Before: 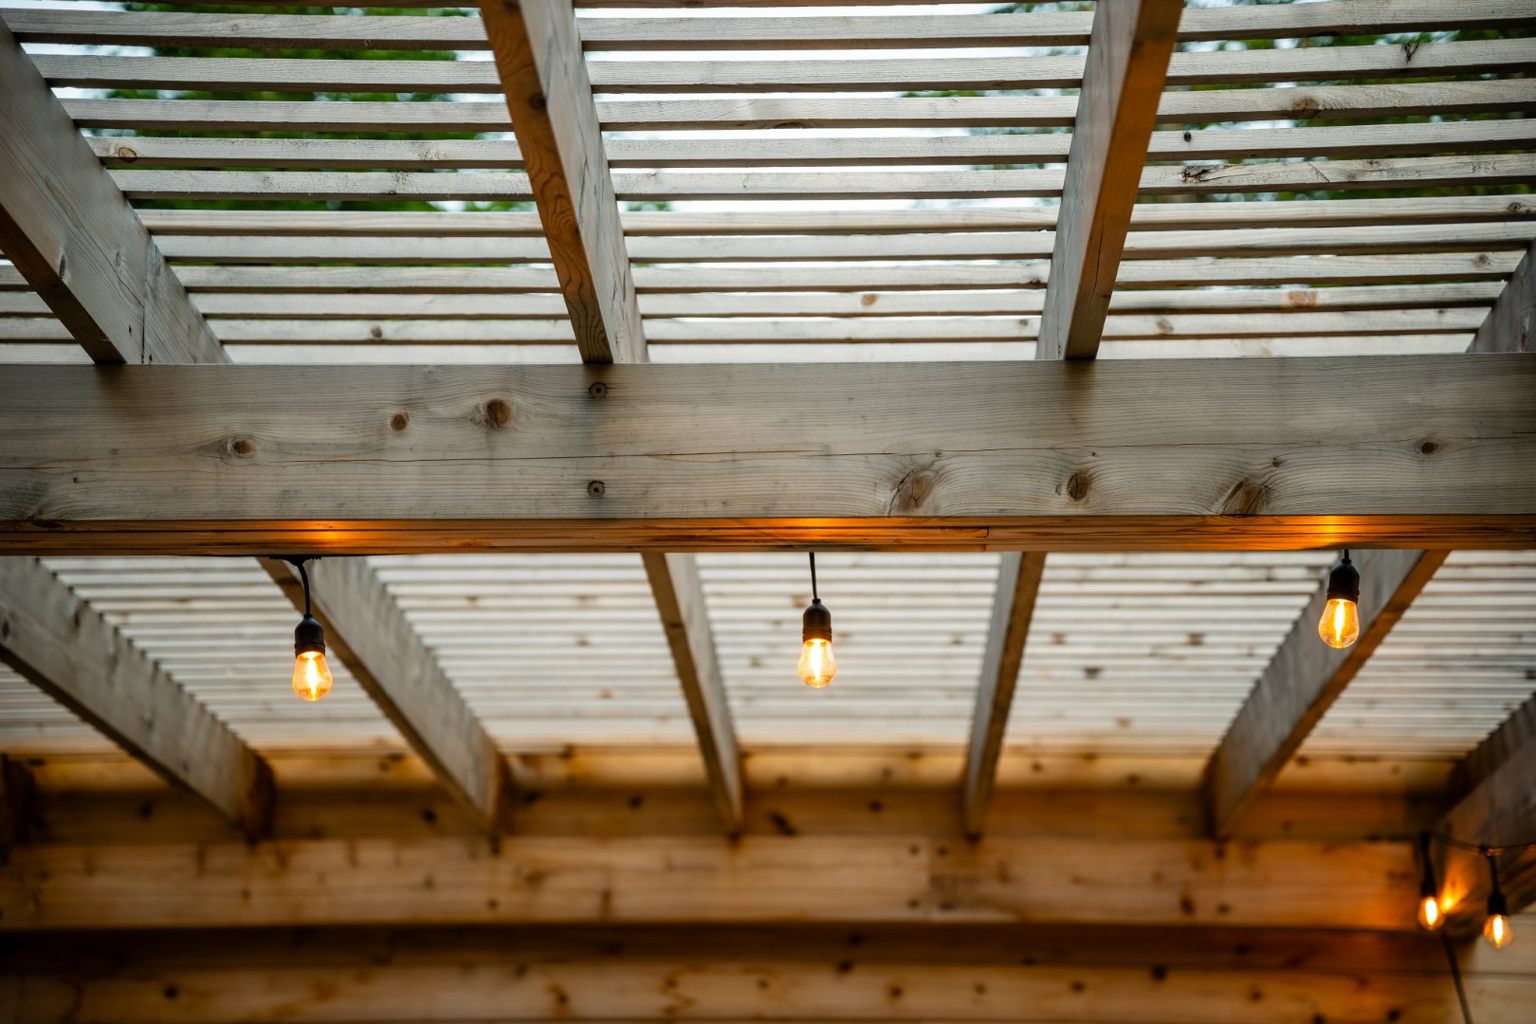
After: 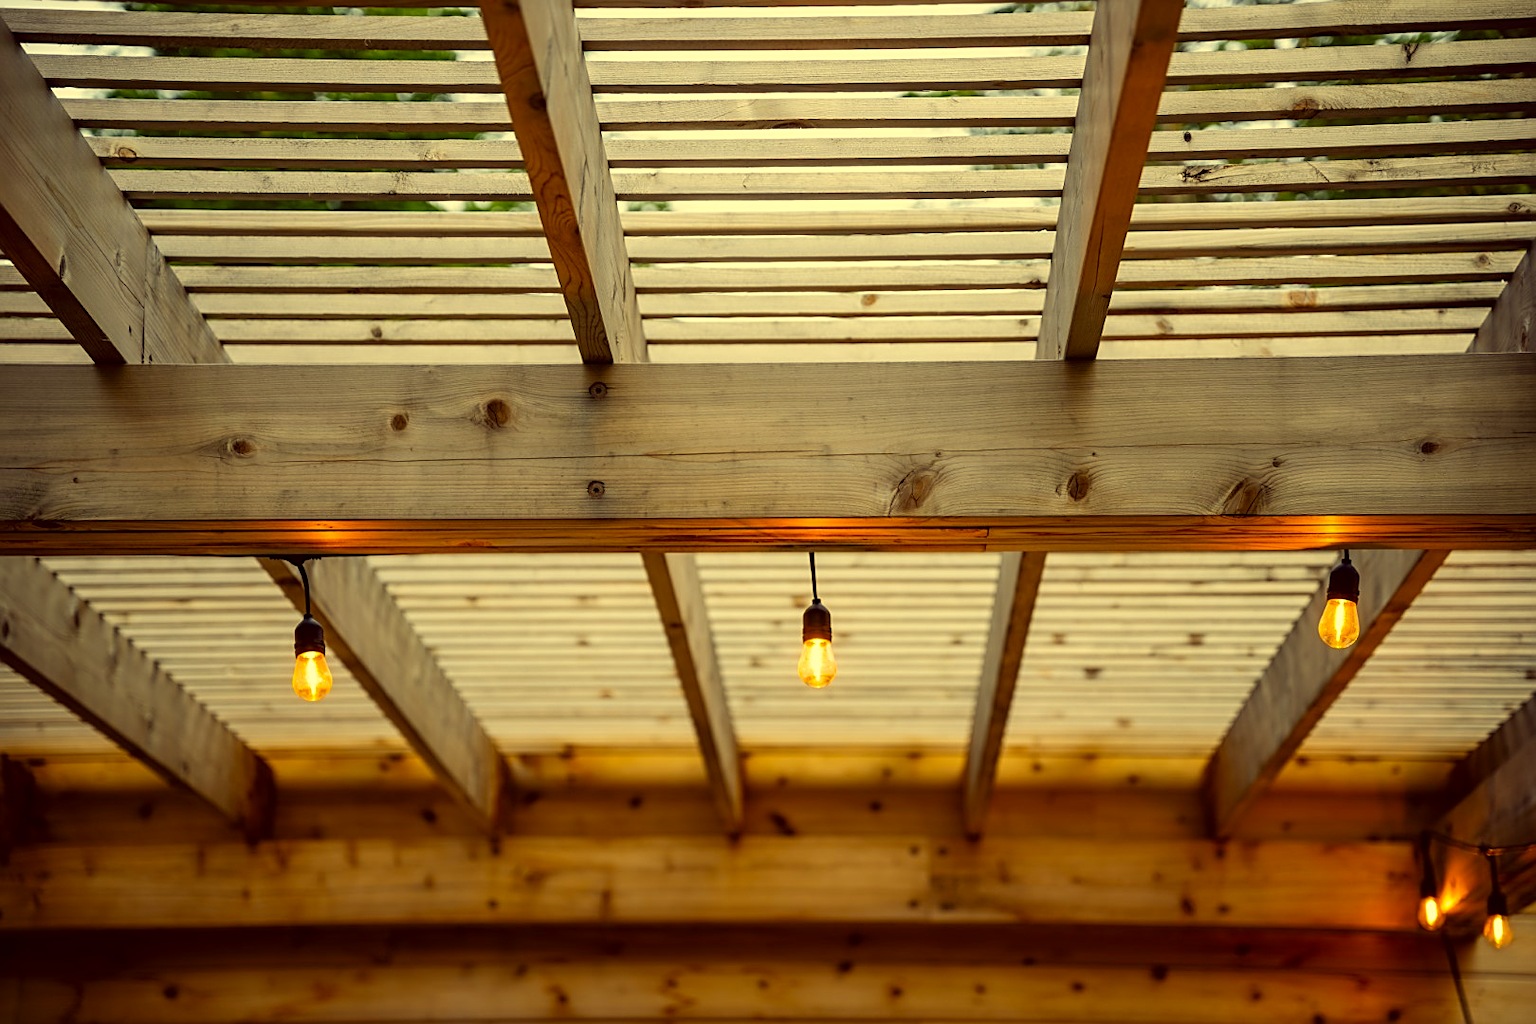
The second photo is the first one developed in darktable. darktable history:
color correction: highlights a* -0.482, highlights b* 40, shadows a* 9.8, shadows b* -0.161
sharpen: on, module defaults
